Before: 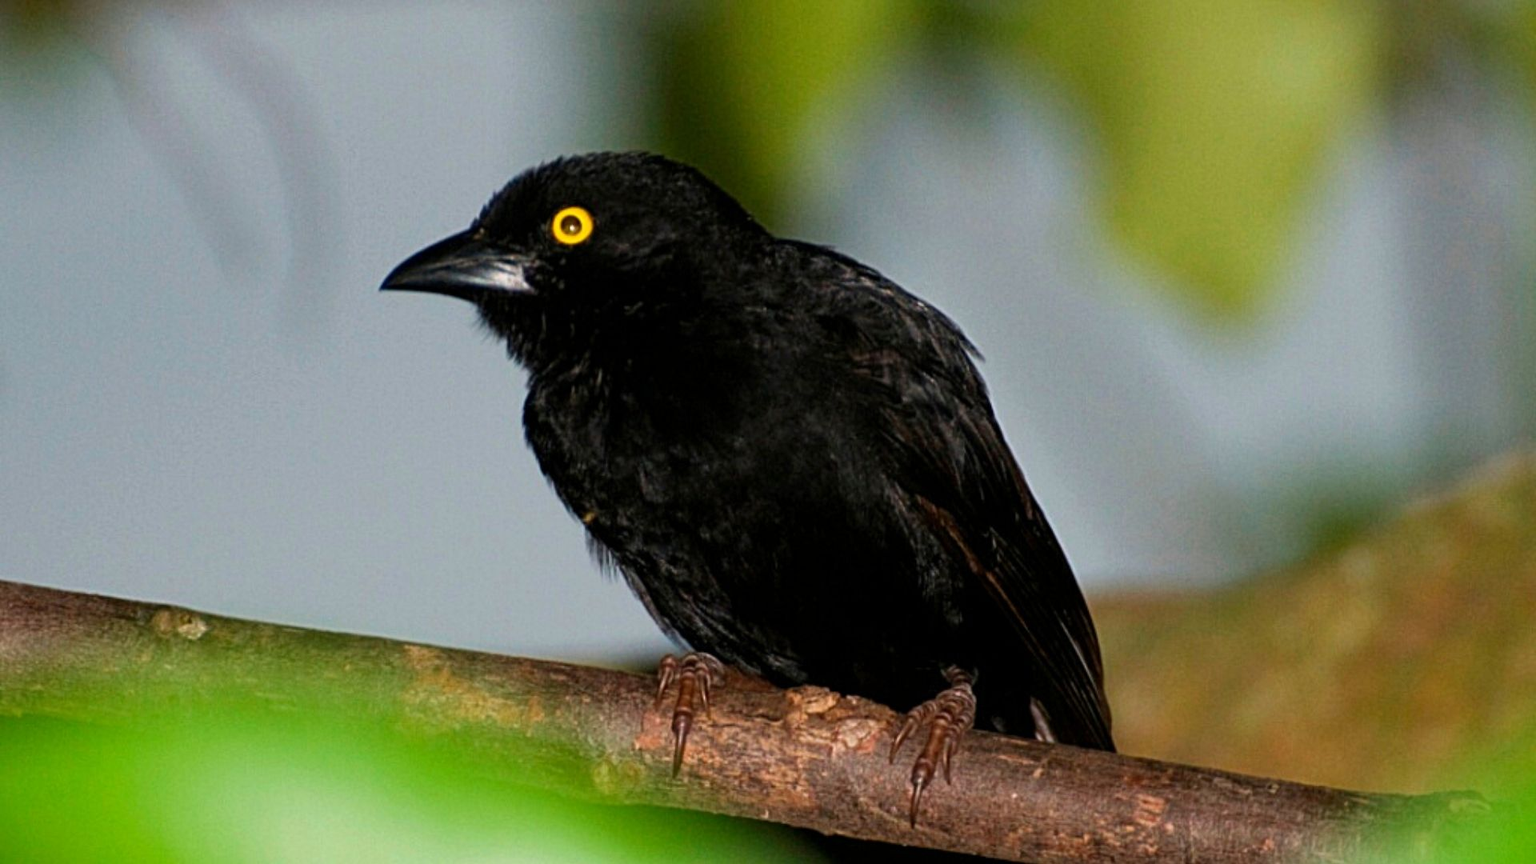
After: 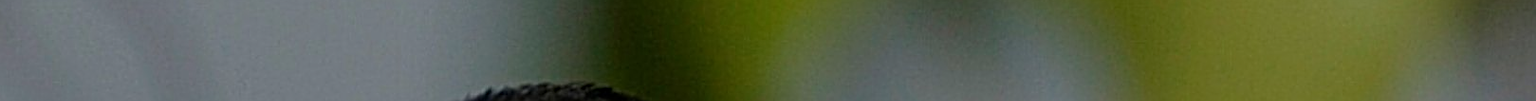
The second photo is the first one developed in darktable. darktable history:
base curve: curves: ch0 [(0, 0) (0.826, 0.587) (1, 1)]
sharpen: radius 2.584, amount 0.688
crop and rotate: left 9.644%, top 9.491%, right 6.021%, bottom 80.509%
